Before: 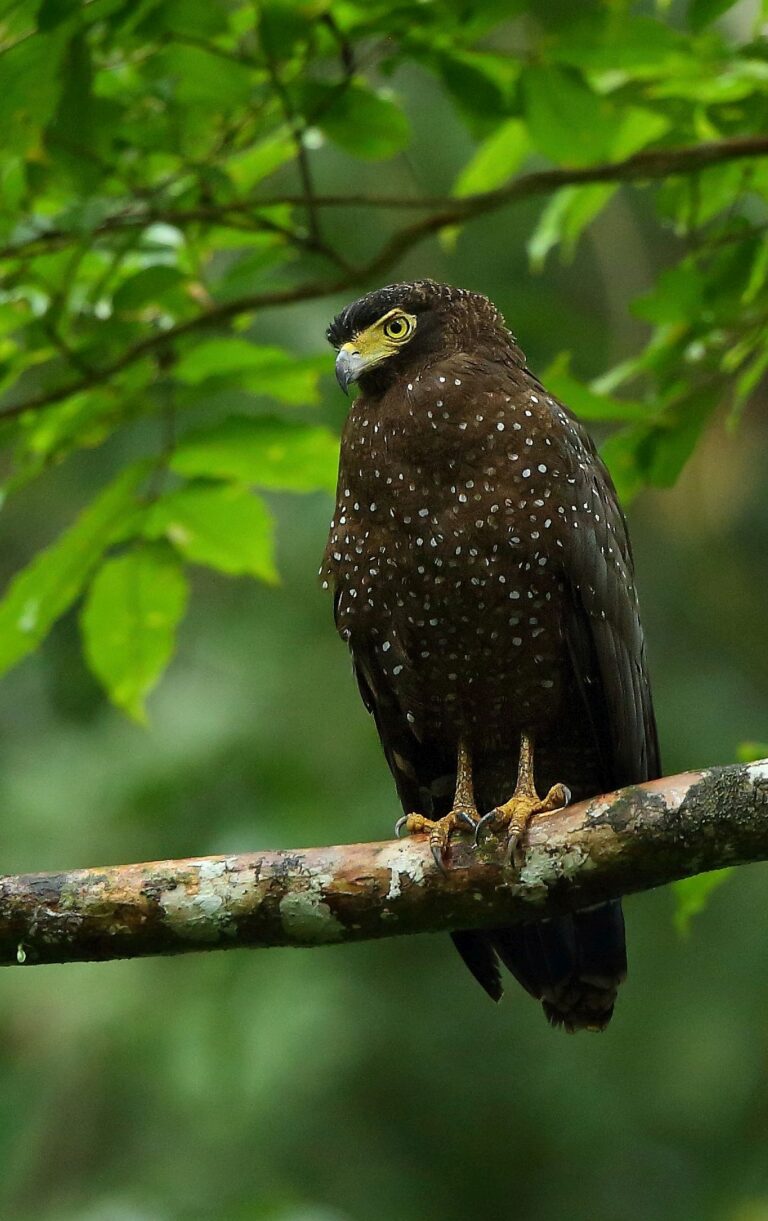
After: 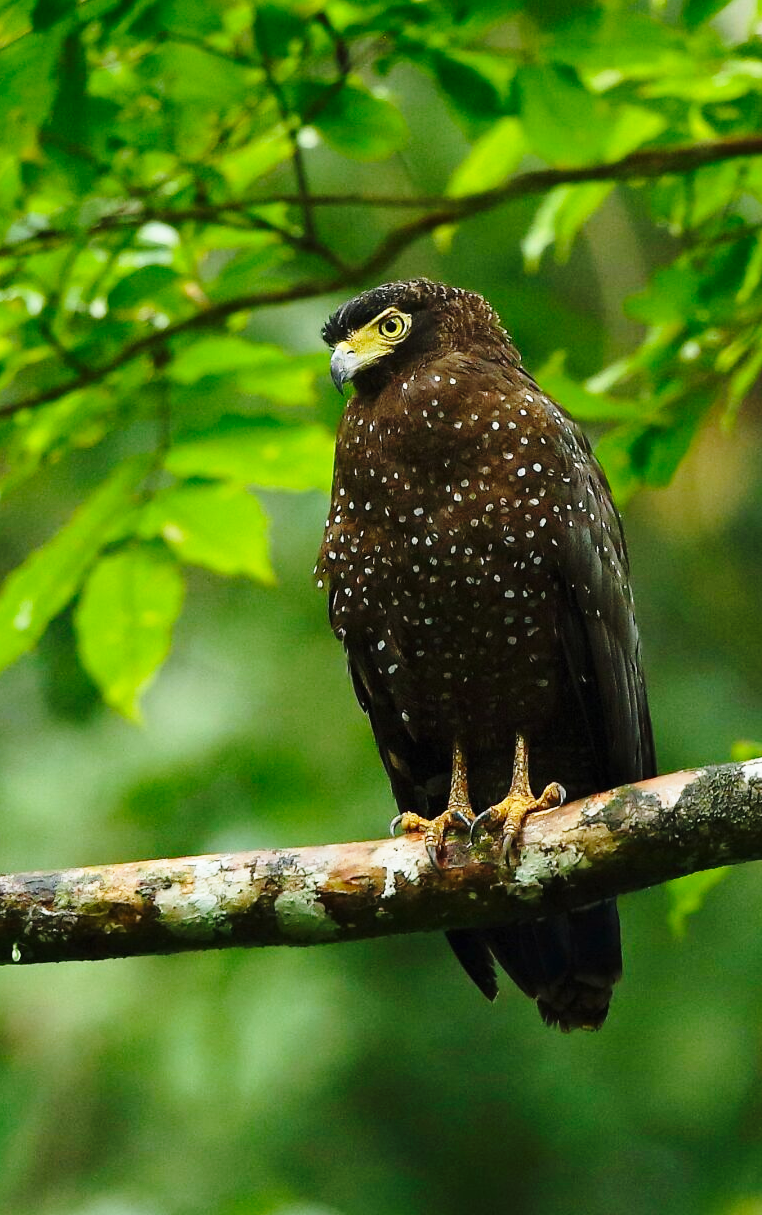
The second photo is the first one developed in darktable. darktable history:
base curve: curves: ch0 [(0, 0) (0.028, 0.03) (0.121, 0.232) (0.46, 0.748) (0.859, 0.968) (1, 1)], preserve colors none
contrast brightness saturation: contrast -0.014, brightness -0.005, saturation 0.028
crop and rotate: left 0.759%, top 0.127%, bottom 0.306%
